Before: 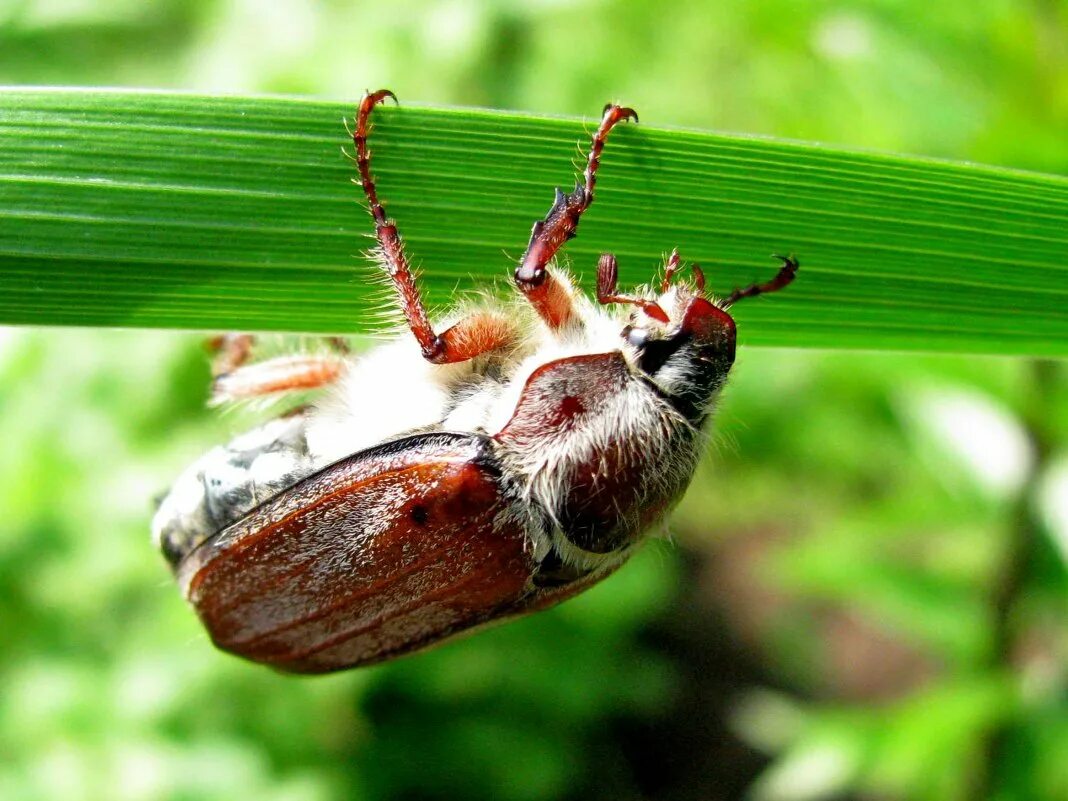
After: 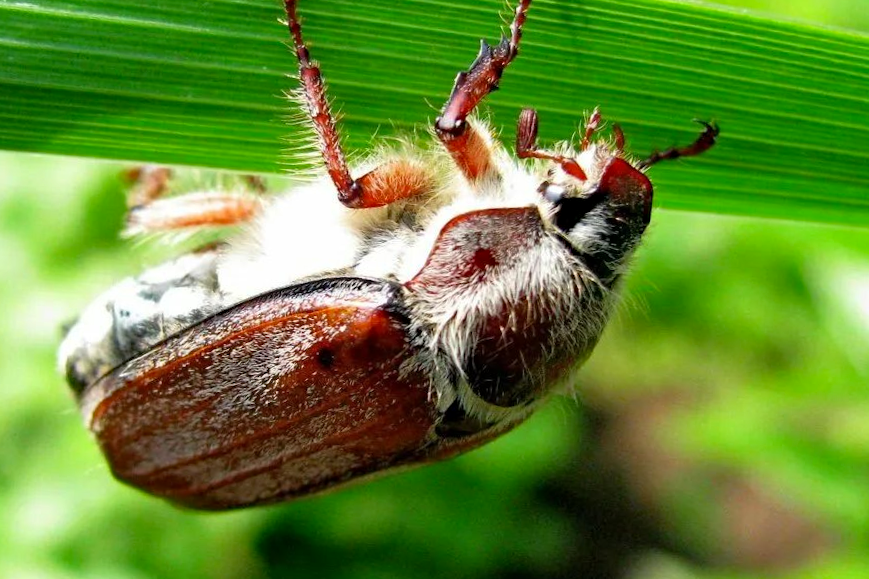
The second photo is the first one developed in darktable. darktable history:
crop and rotate: angle -3.39°, left 9.859%, top 21.016%, right 12.029%, bottom 11.775%
haze removal: compatibility mode true, adaptive false
